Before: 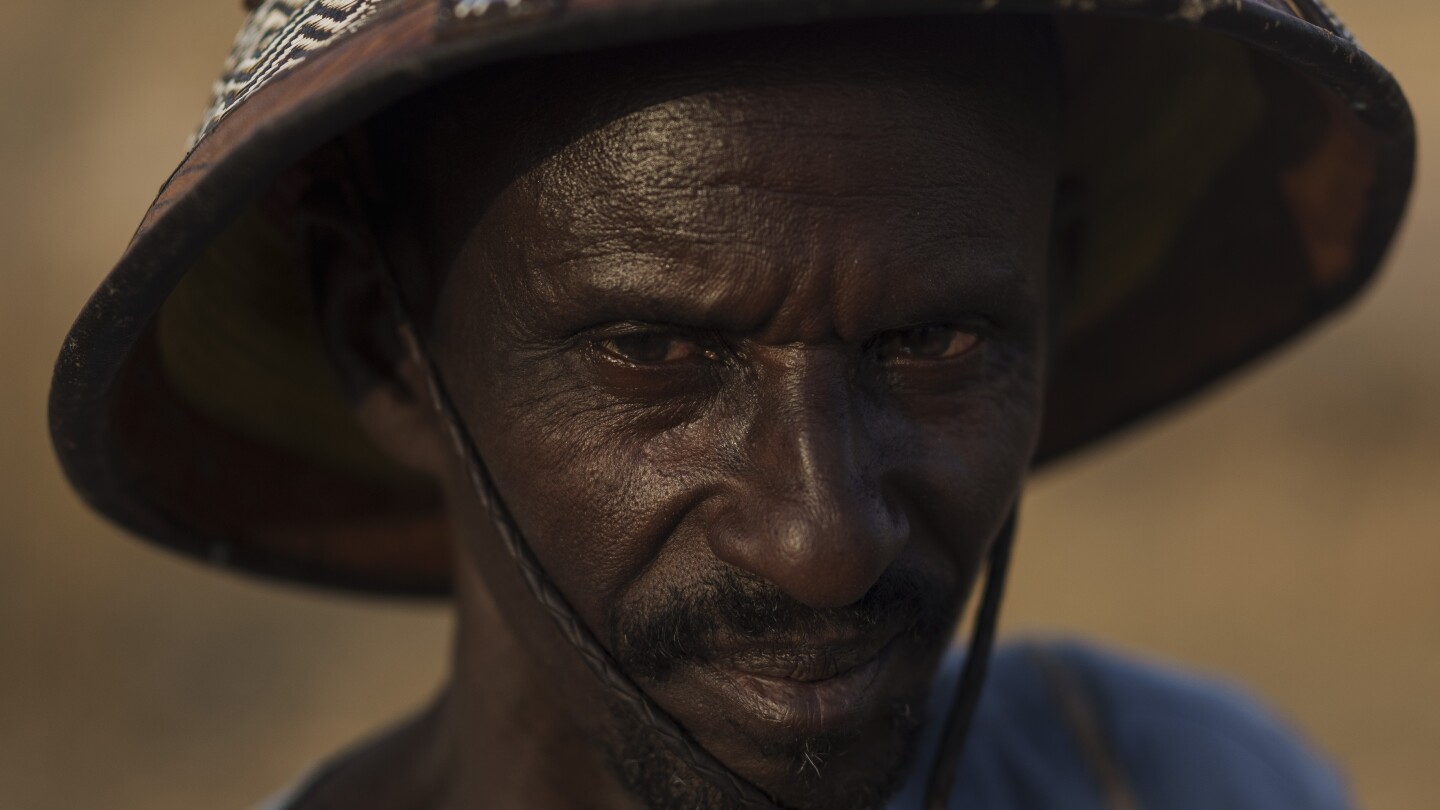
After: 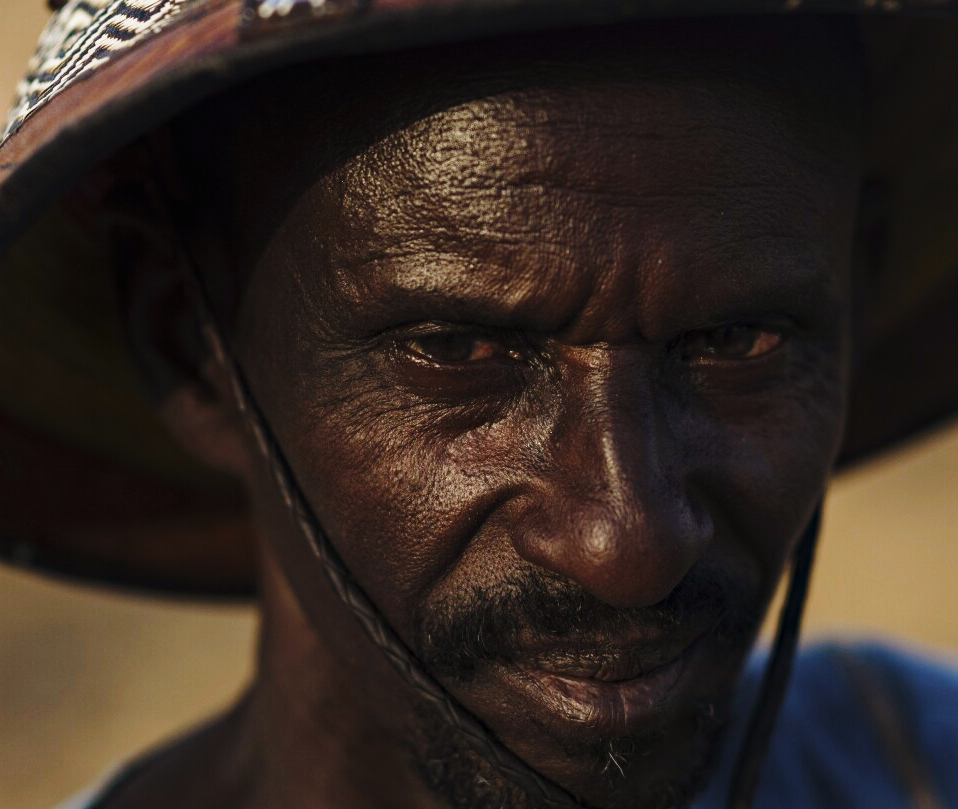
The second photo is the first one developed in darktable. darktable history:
haze removal: compatibility mode true, adaptive false
base curve: curves: ch0 [(0, 0) (0.028, 0.03) (0.121, 0.232) (0.46, 0.748) (0.859, 0.968) (1, 1)], preserve colors none
crop and rotate: left 13.661%, right 19.801%
